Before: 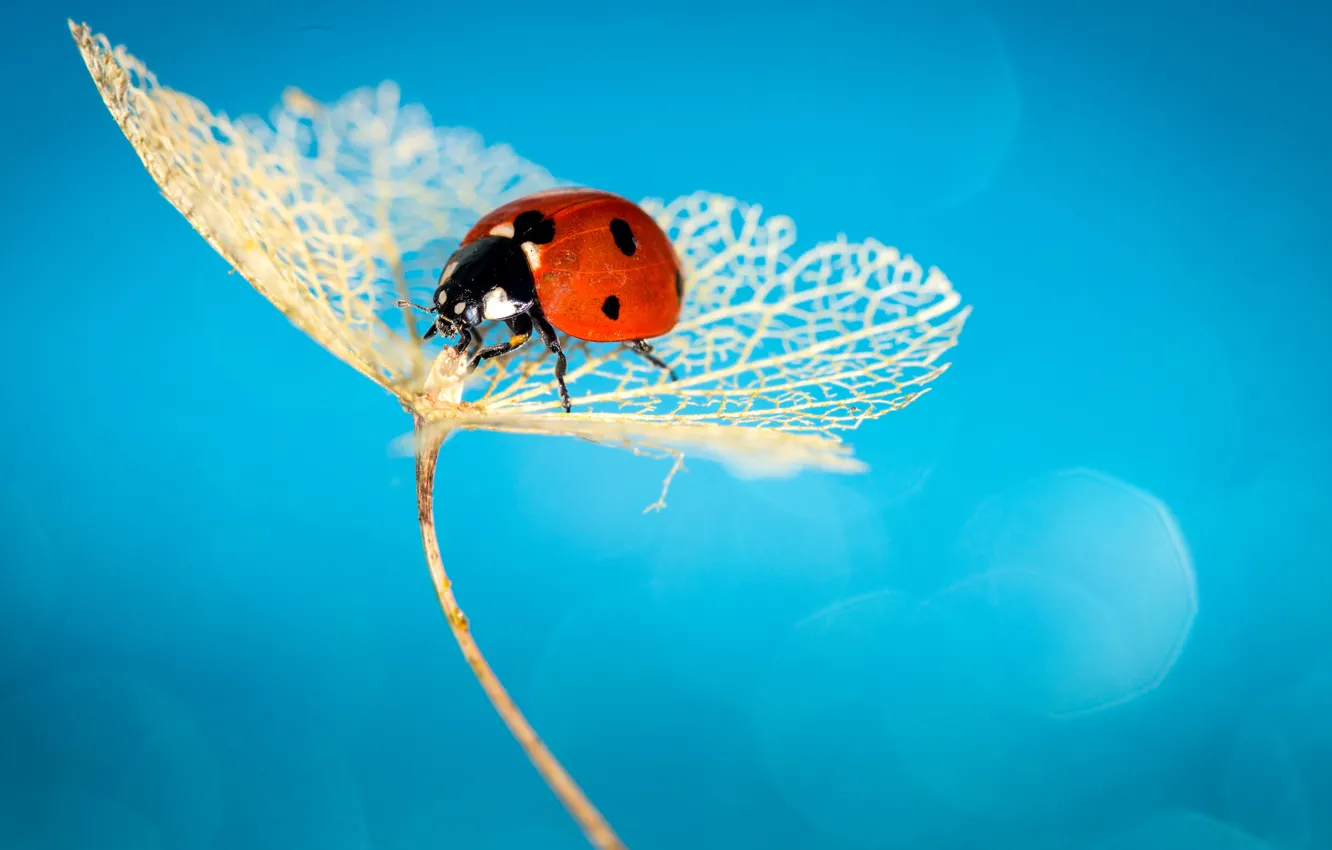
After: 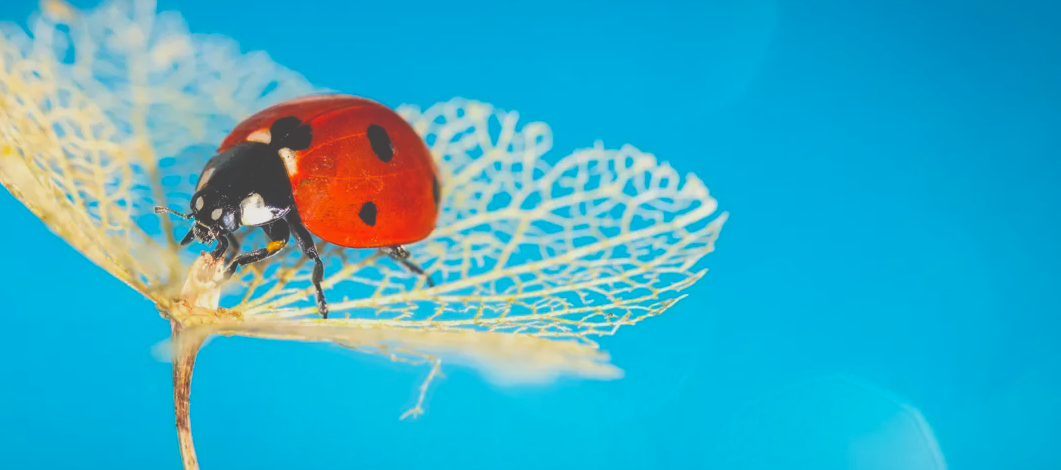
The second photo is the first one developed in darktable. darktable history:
crop: left 18.286%, top 11.1%, right 2.003%, bottom 33.564%
contrast equalizer: octaves 7, y [[0.5 ×6], [0.5 ×6], [0.5 ×6], [0 ×6], [0, 0, 0, 0.581, 0.011, 0]]
exposure: black level correction -0.026, exposure -0.119 EV, compensate highlight preservation false
color balance rgb: shadows lift › hue 87.6°, global offset › luminance 1.989%, perceptual saturation grading › global saturation 29.368%, contrast -9.911%
